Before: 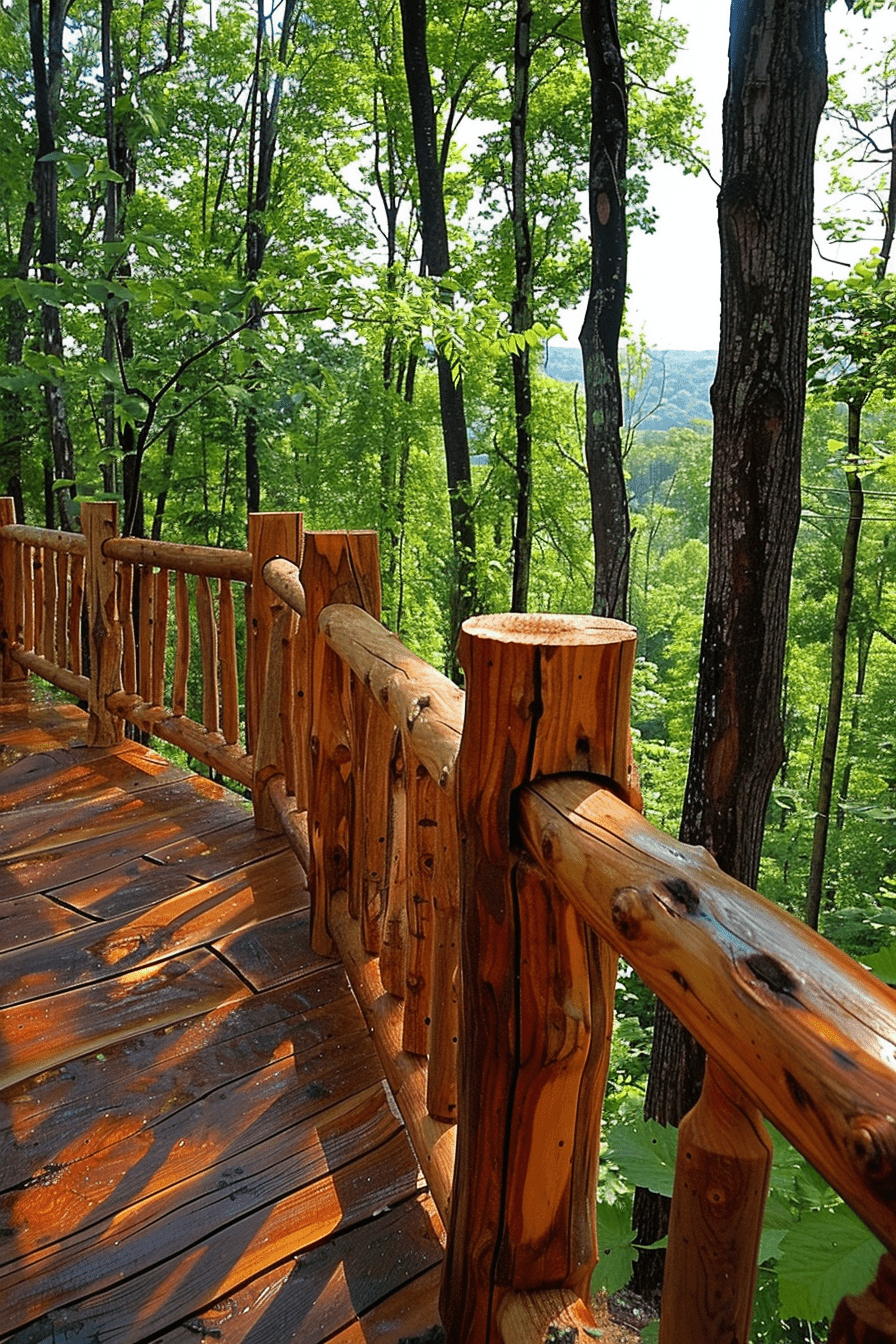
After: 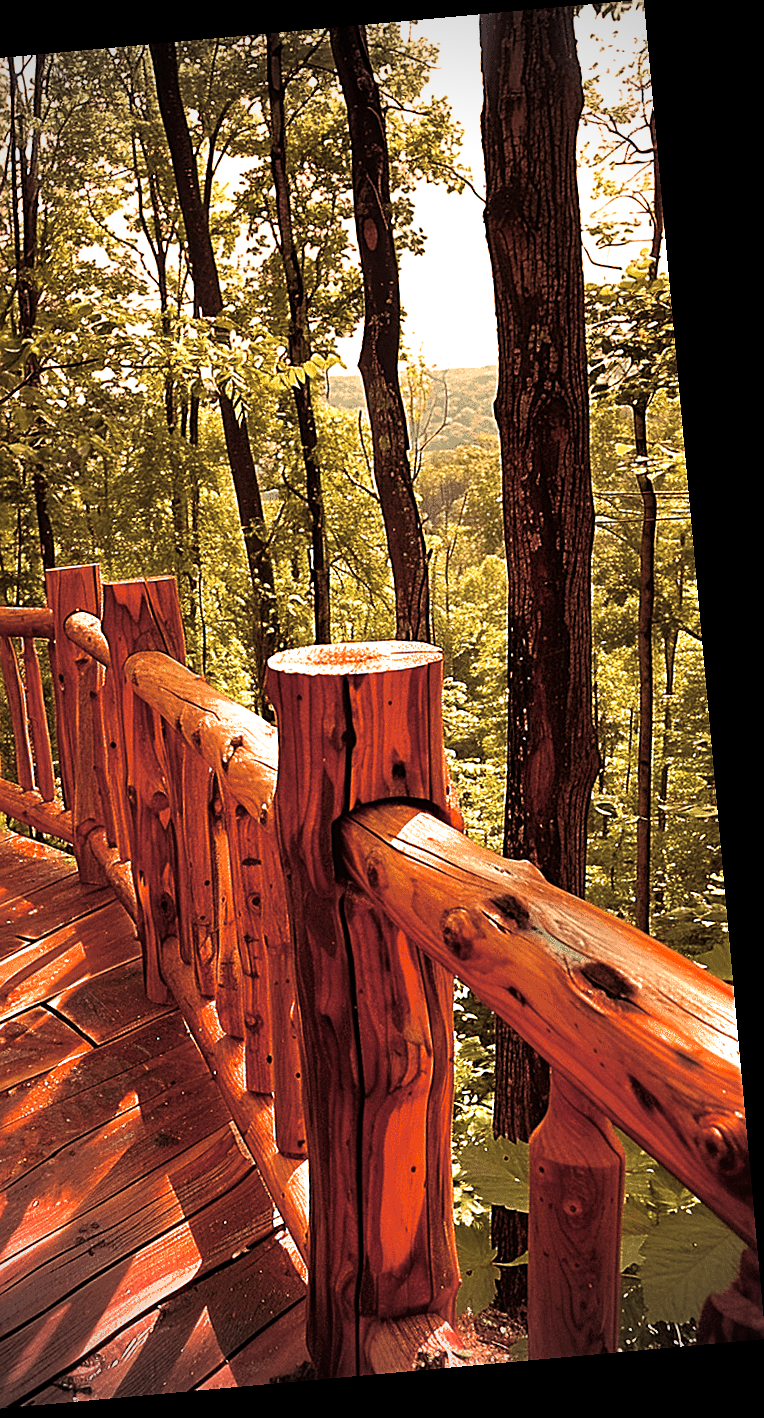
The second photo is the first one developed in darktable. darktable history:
rotate and perspective: rotation -5.2°, automatic cropping off
white balance: red 1.467, blue 0.684
vignetting: fall-off radius 31.48%, brightness -0.472
crop and rotate: left 24.6%
color balance rgb: perceptual saturation grading › global saturation 25%, perceptual saturation grading › highlights -50%, perceptual saturation grading › shadows 30%, perceptual brilliance grading › global brilliance 12%, global vibrance 20%
sharpen: on, module defaults
graduated density: on, module defaults
split-toning: on, module defaults
